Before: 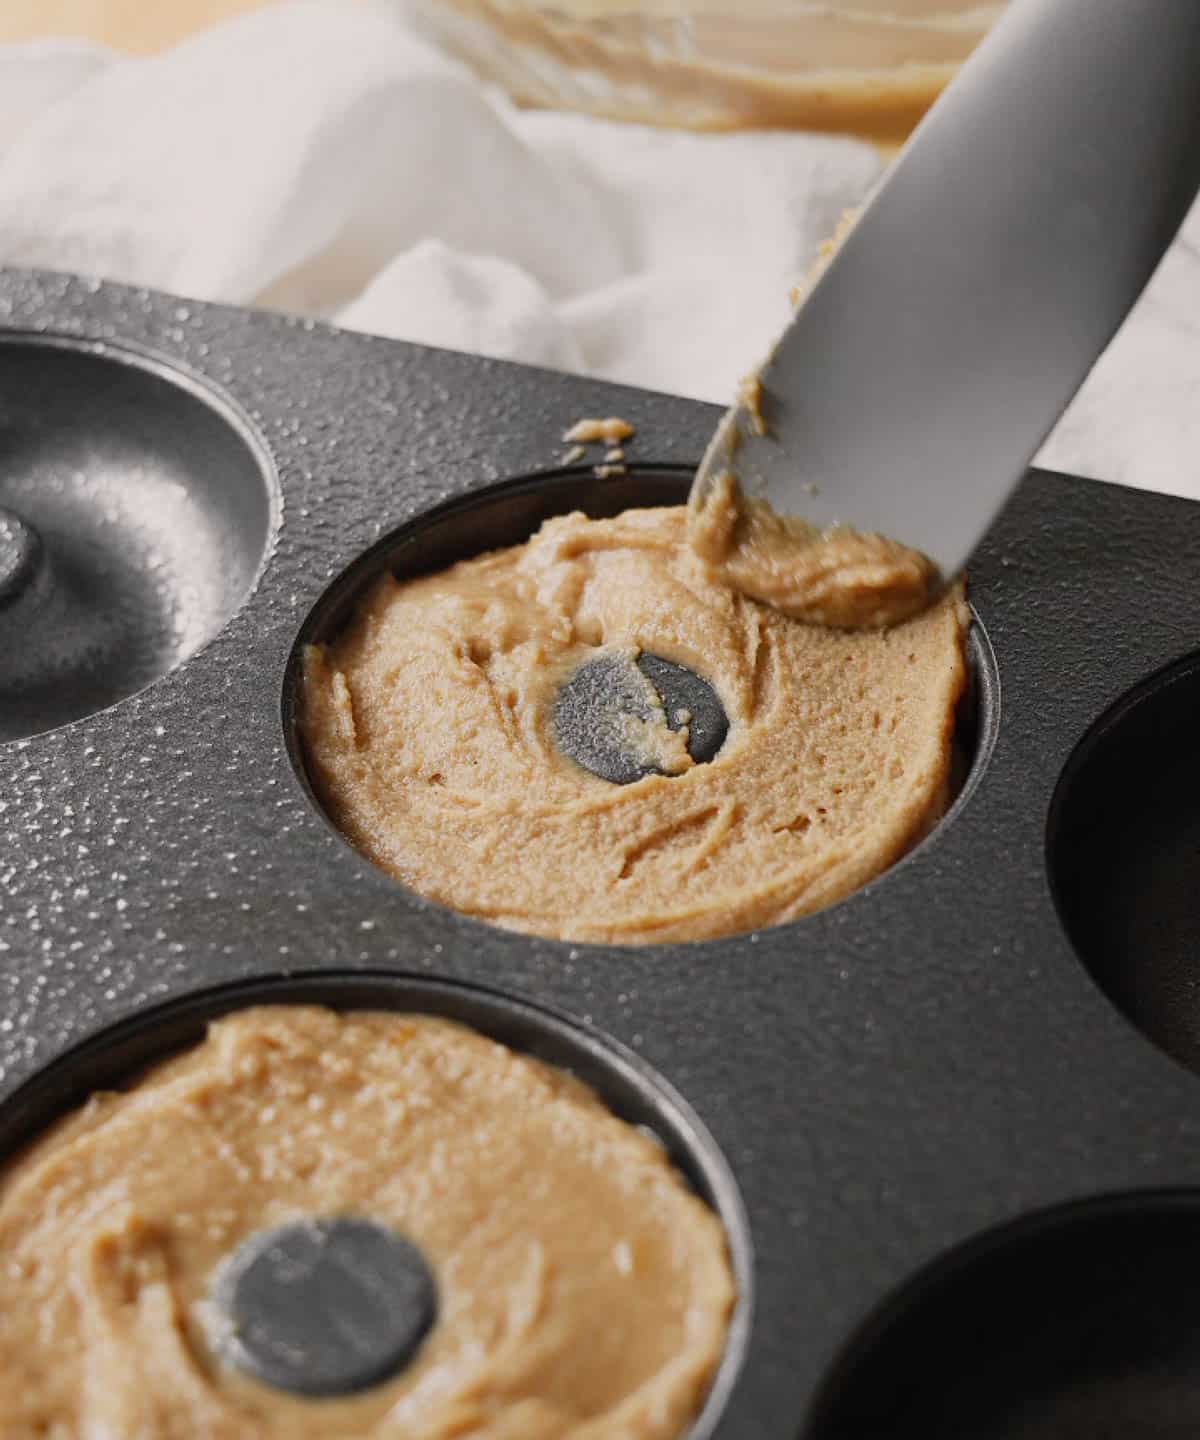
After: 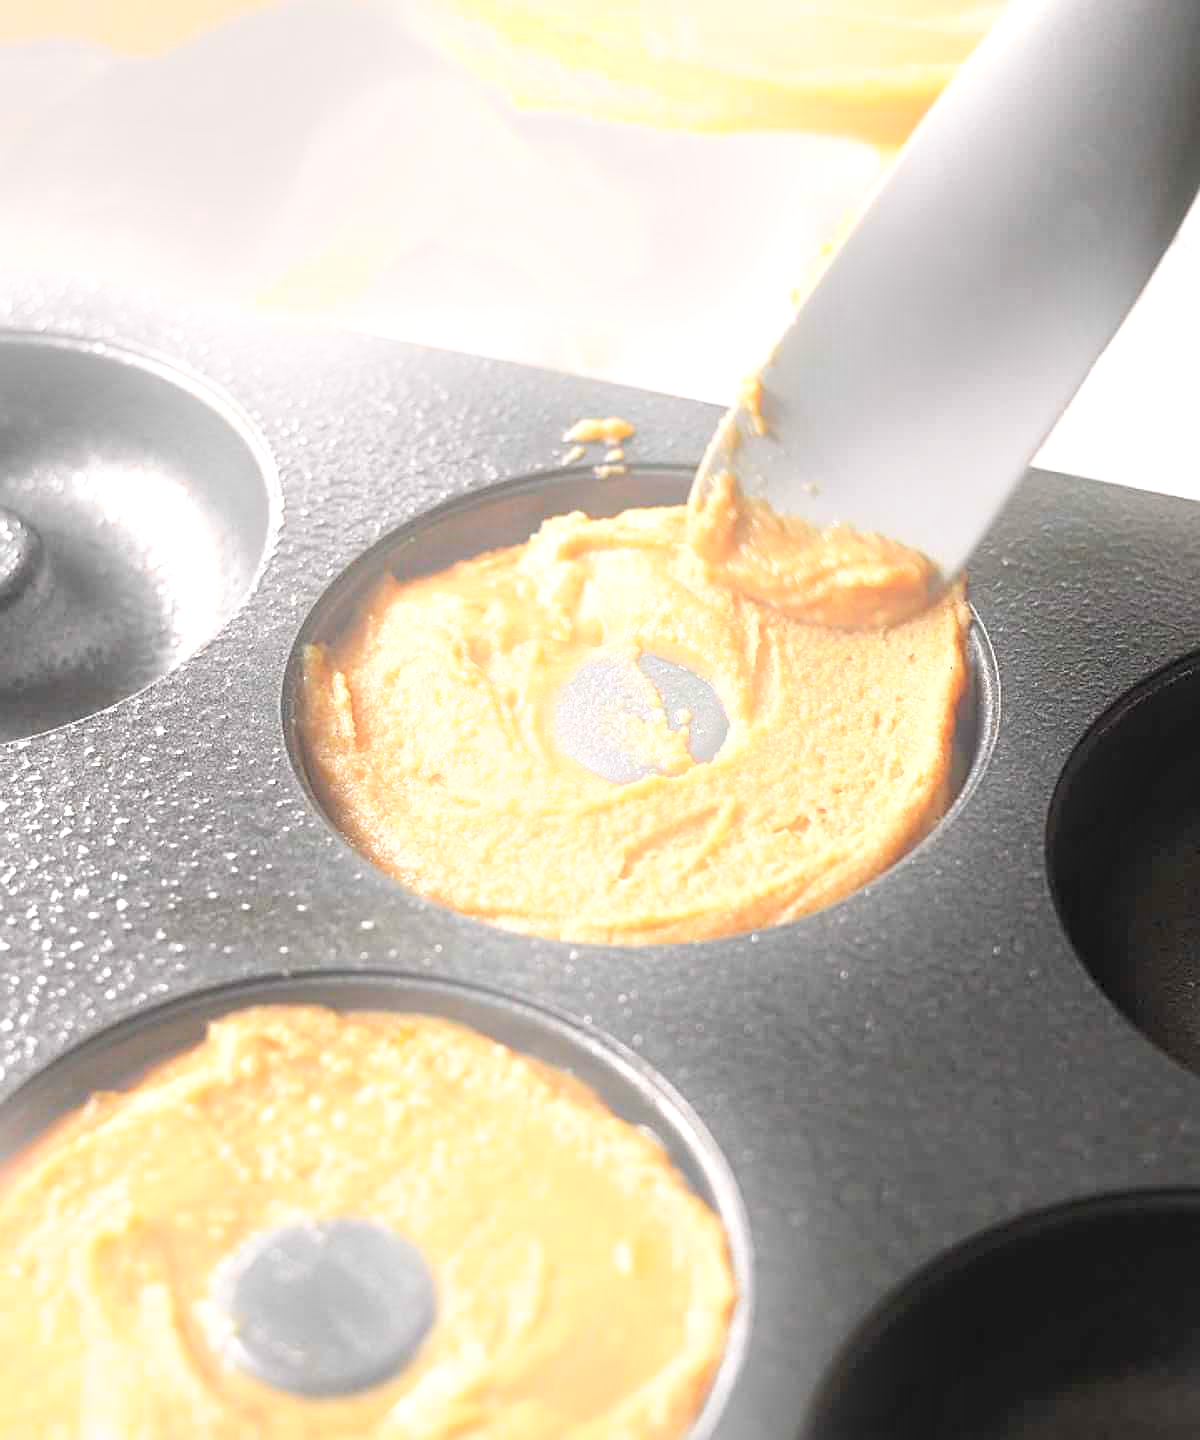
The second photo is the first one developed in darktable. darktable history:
exposure: exposure 1.223 EV, compensate highlight preservation false
sharpen: on, module defaults
tone curve: curves: ch0 [(0, 0) (0.003, 0.005) (0.011, 0.019) (0.025, 0.04) (0.044, 0.064) (0.069, 0.095) (0.1, 0.129) (0.136, 0.169) (0.177, 0.207) (0.224, 0.247) (0.277, 0.298) (0.335, 0.354) (0.399, 0.416) (0.468, 0.478) (0.543, 0.553) (0.623, 0.634) (0.709, 0.709) (0.801, 0.817) (0.898, 0.912) (1, 1)], preserve colors none
bloom: on, module defaults
white balance: emerald 1
